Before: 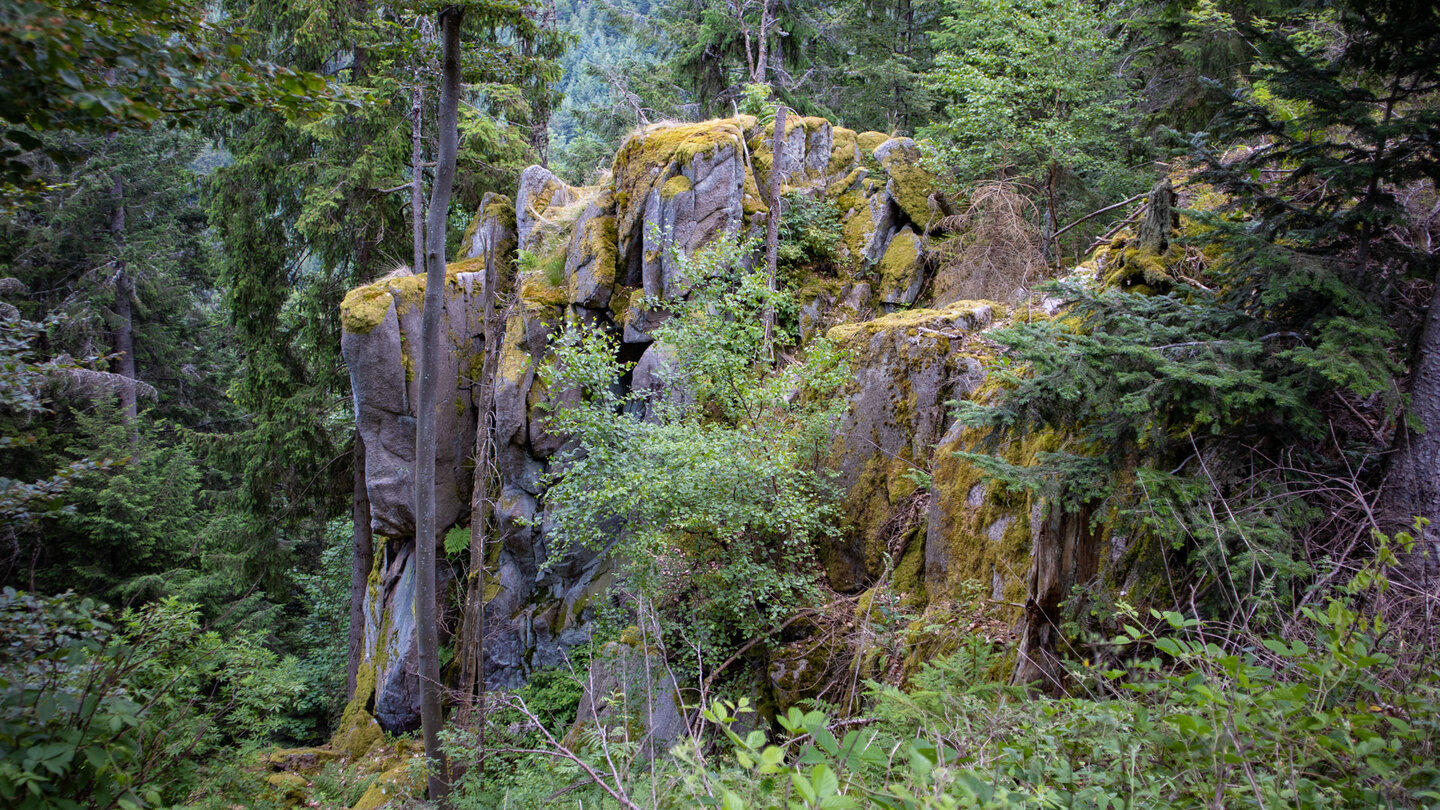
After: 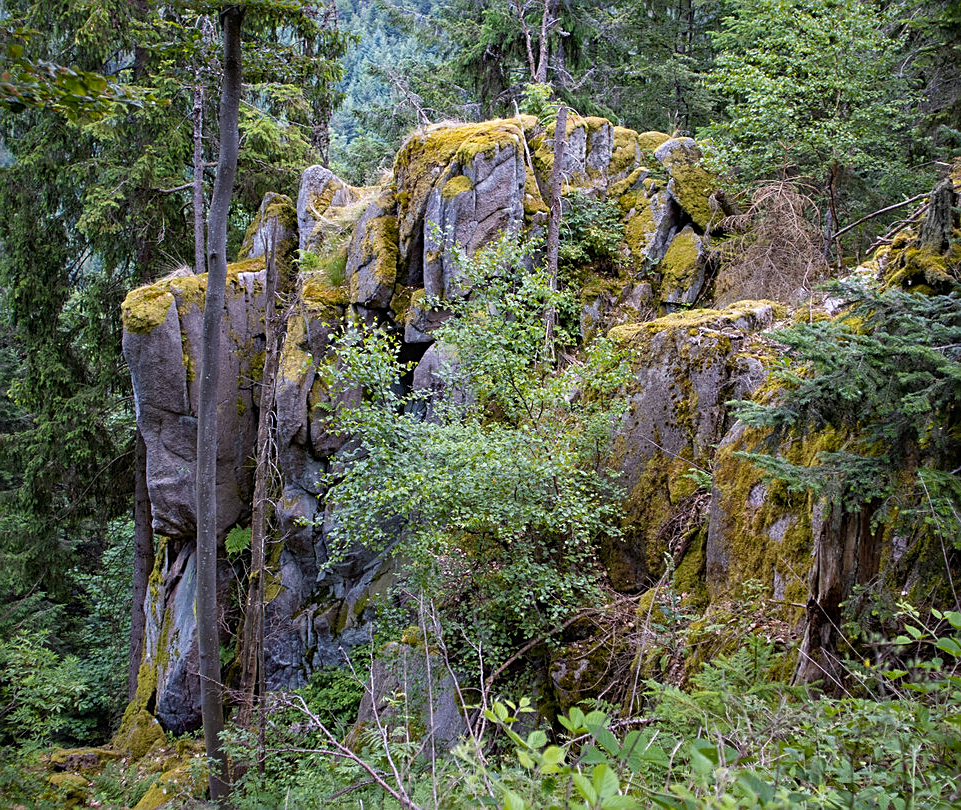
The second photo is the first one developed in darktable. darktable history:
contrast brightness saturation: contrast 0.057, brightness -0.015, saturation -0.219
crop and rotate: left 15.269%, right 17.95%
sharpen: on, module defaults
color balance rgb: shadows lift › chroma 0.67%, shadows lift › hue 114.55°, perceptual saturation grading › global saturation 25.765%, global vibrance 20%
